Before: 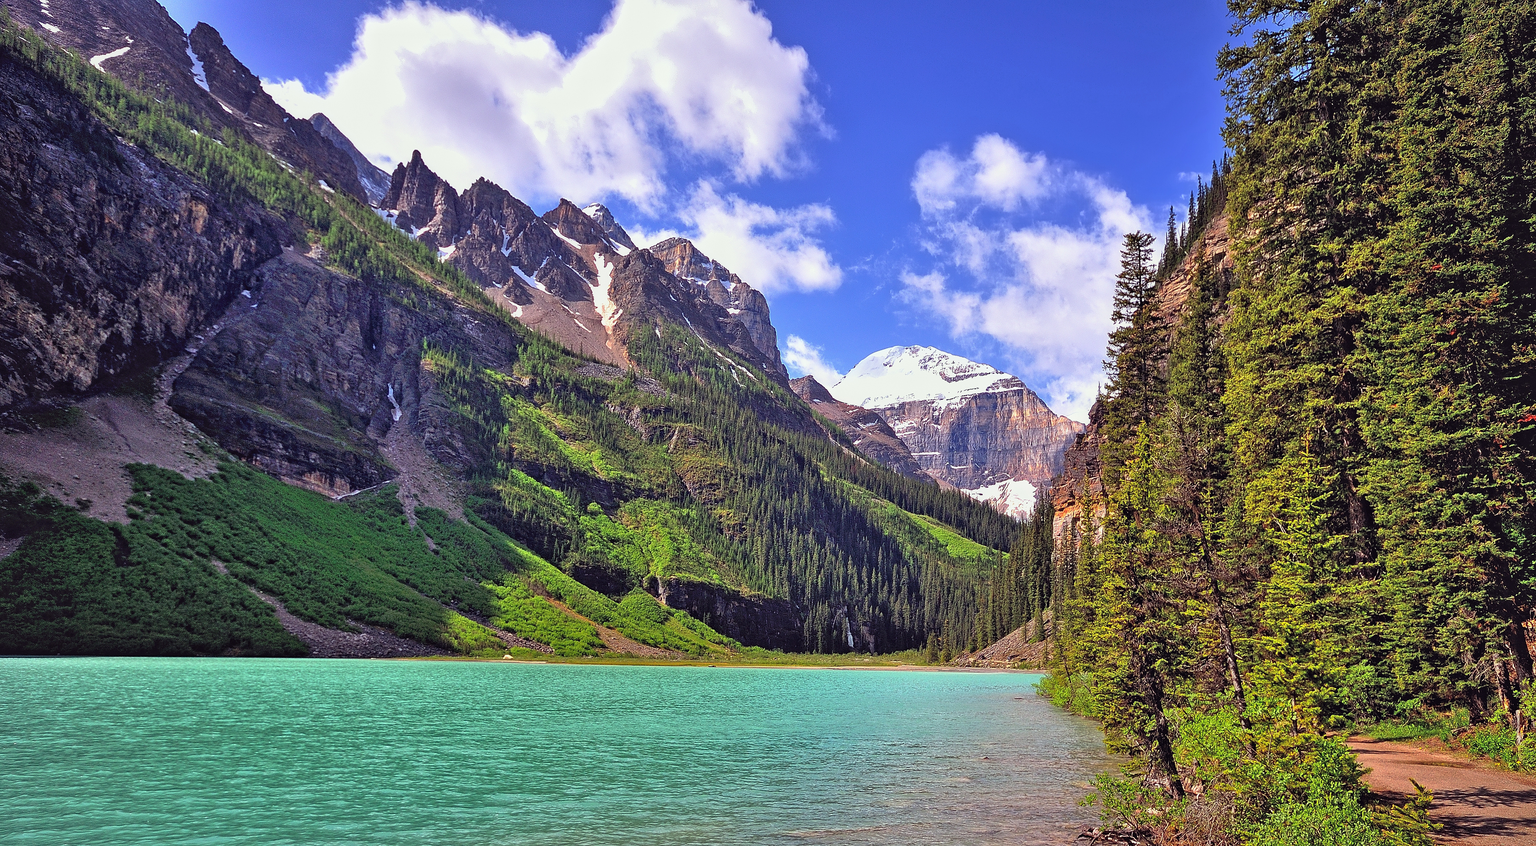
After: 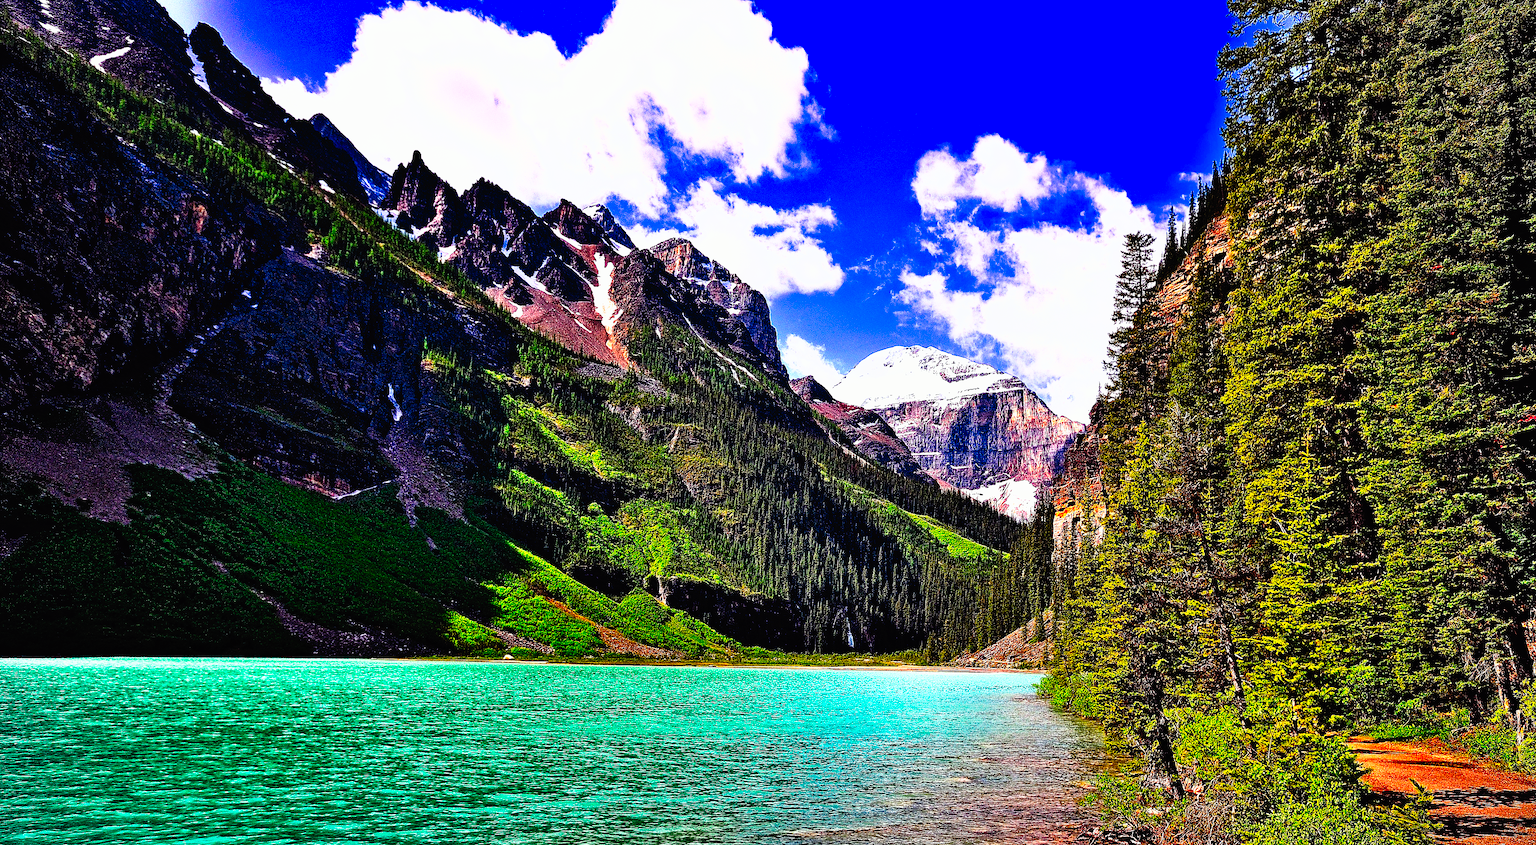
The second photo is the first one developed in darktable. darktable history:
tone curve: curves: ch0 [(0, 0) (0.003, 0.005) (0.011, 0.005) (0.025, 0.006) (0.044, 0.008) (0.069, 0.01) (0.1, 0.012) (0.136, 0.015) (0.177, 0.019) (0.224, 0.017) (0.277, 0.015) (0.335, 0.018) (0.399, 0.043) (0.468, 0.118) (0.543, 0.349) (0.623, 0.591) (0.709, 0.88) (0.801, 0.983) (0.898, 0.973) (1, 1)], preserve colors none
shadows and highlights: shadows 0, highlights 40
